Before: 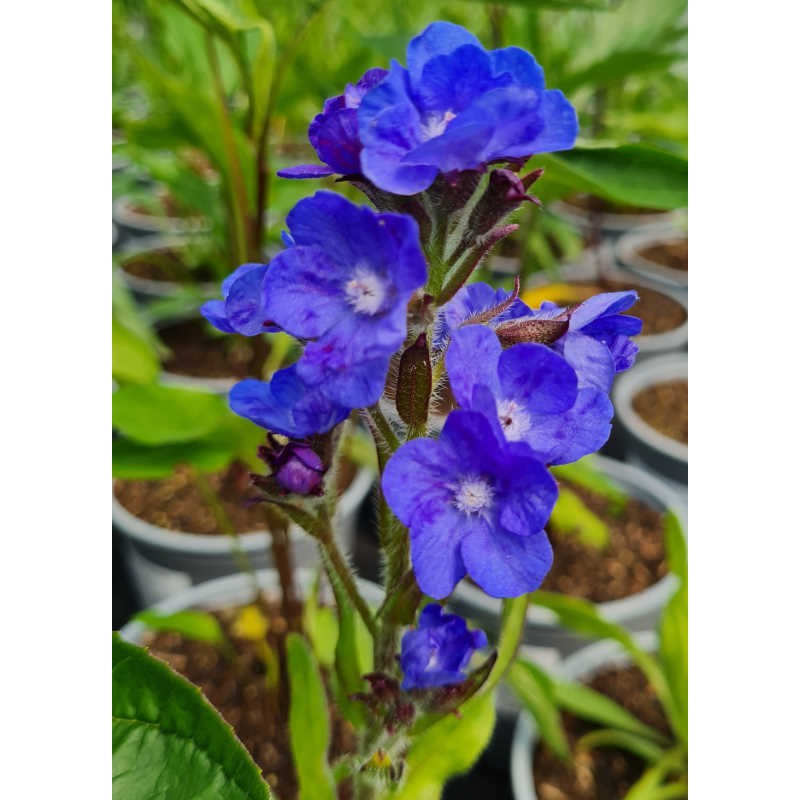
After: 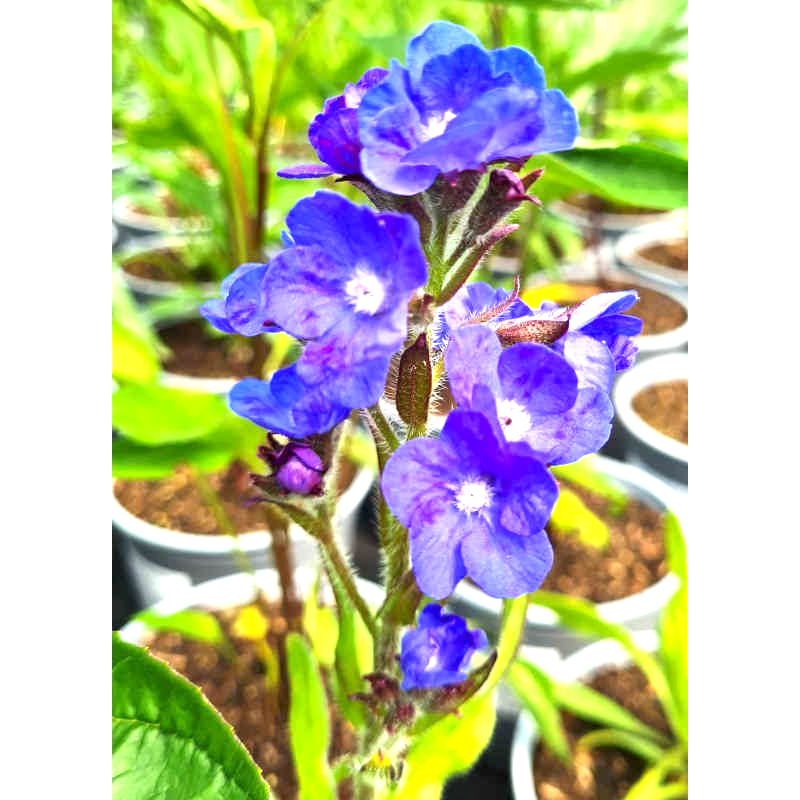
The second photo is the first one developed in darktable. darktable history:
exposure: black level correction 0.001, exposure 1.799 EV, compensate exposure bias true, compensate highlight preservation false
